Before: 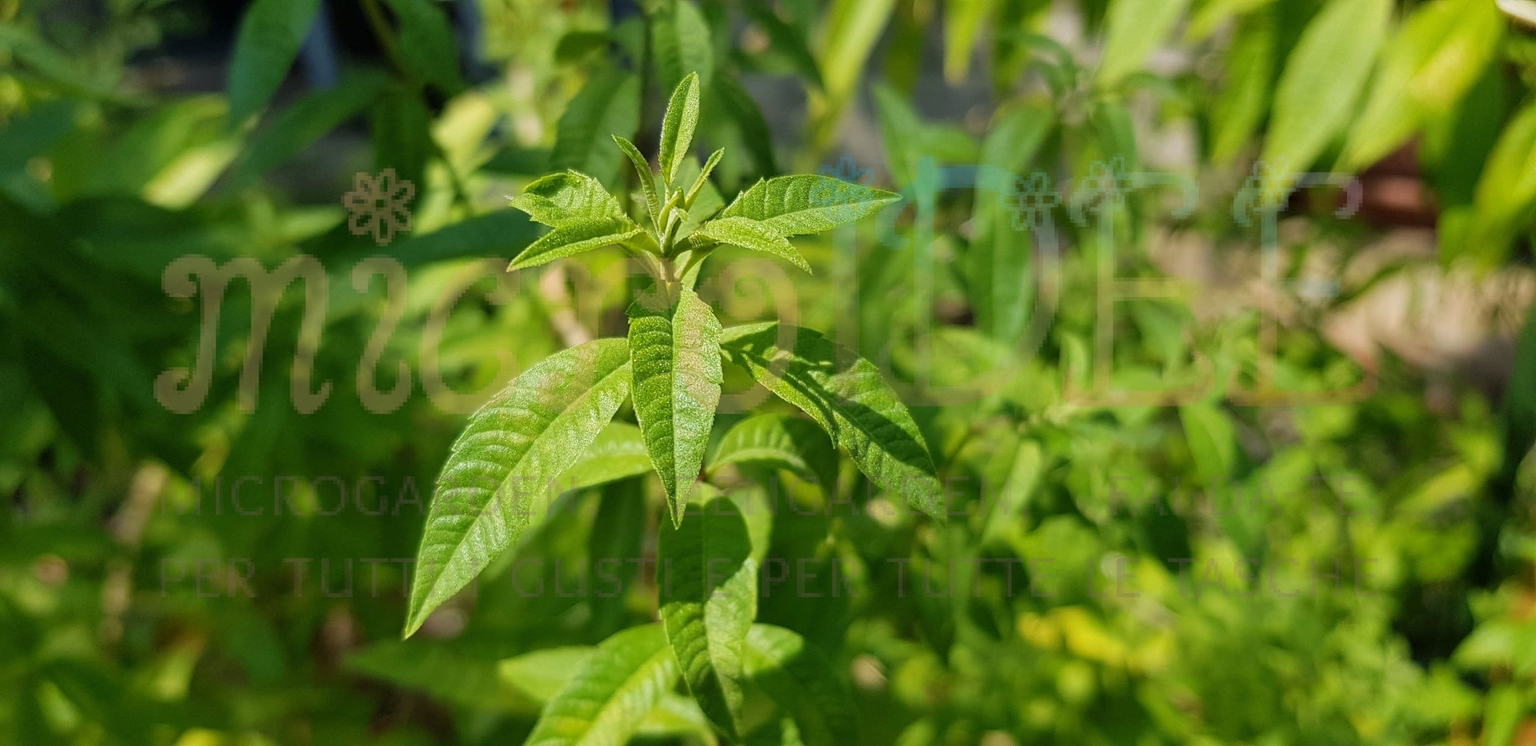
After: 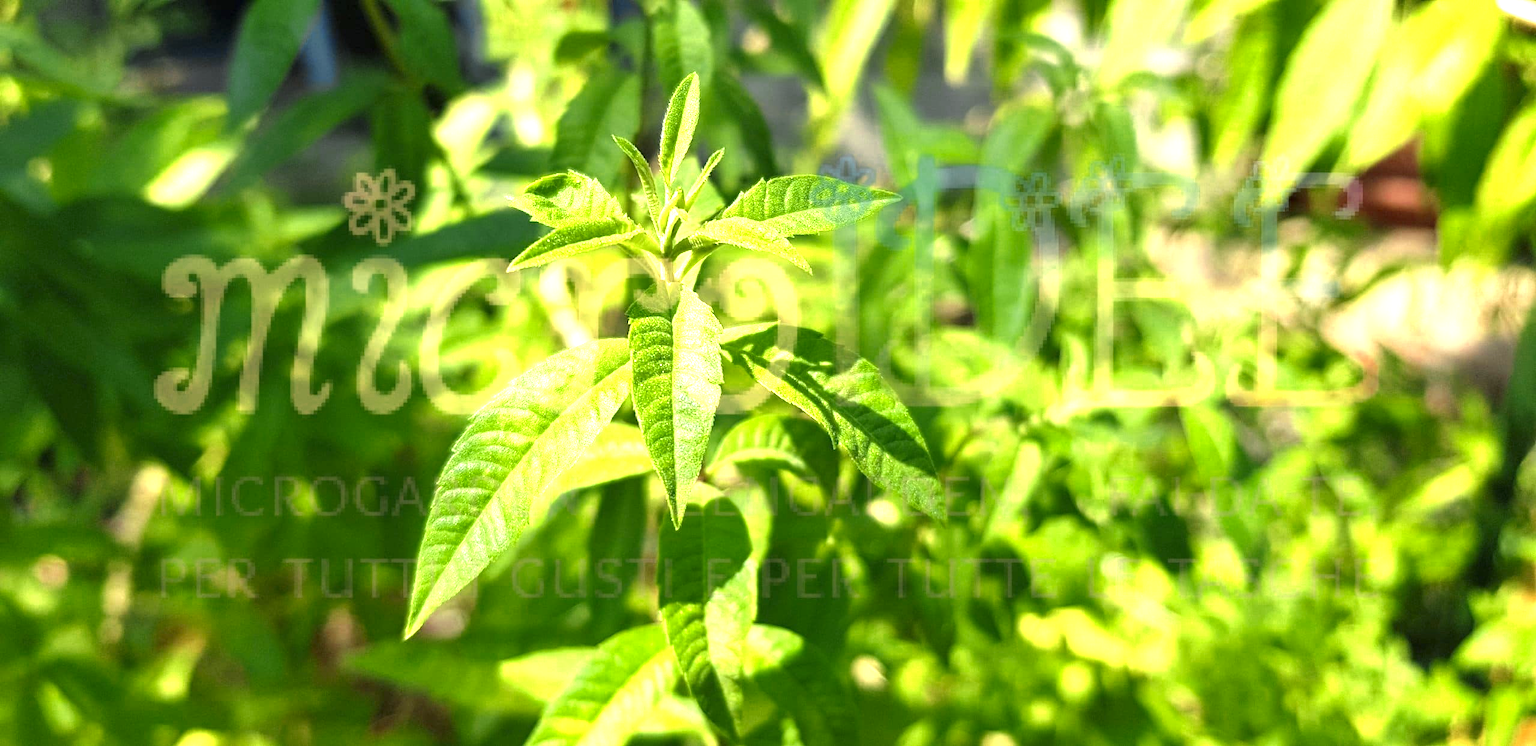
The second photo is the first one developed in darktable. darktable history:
exposure: black level correction 0, exposure 1.1 EV, compensate exposure bias true, compensate highlight preservation false
color zones: curves: ch0 [(0.004, 0.305) (0.261, 0.623) (0.389, 0.399) (0.708, 0.571) (0.947, 0.34)]; ch1 [(0.025, 0.645) (0.229, 0.584) (0.326, 0.551) (0.484, 0.262) (0.757, 0.643)]
